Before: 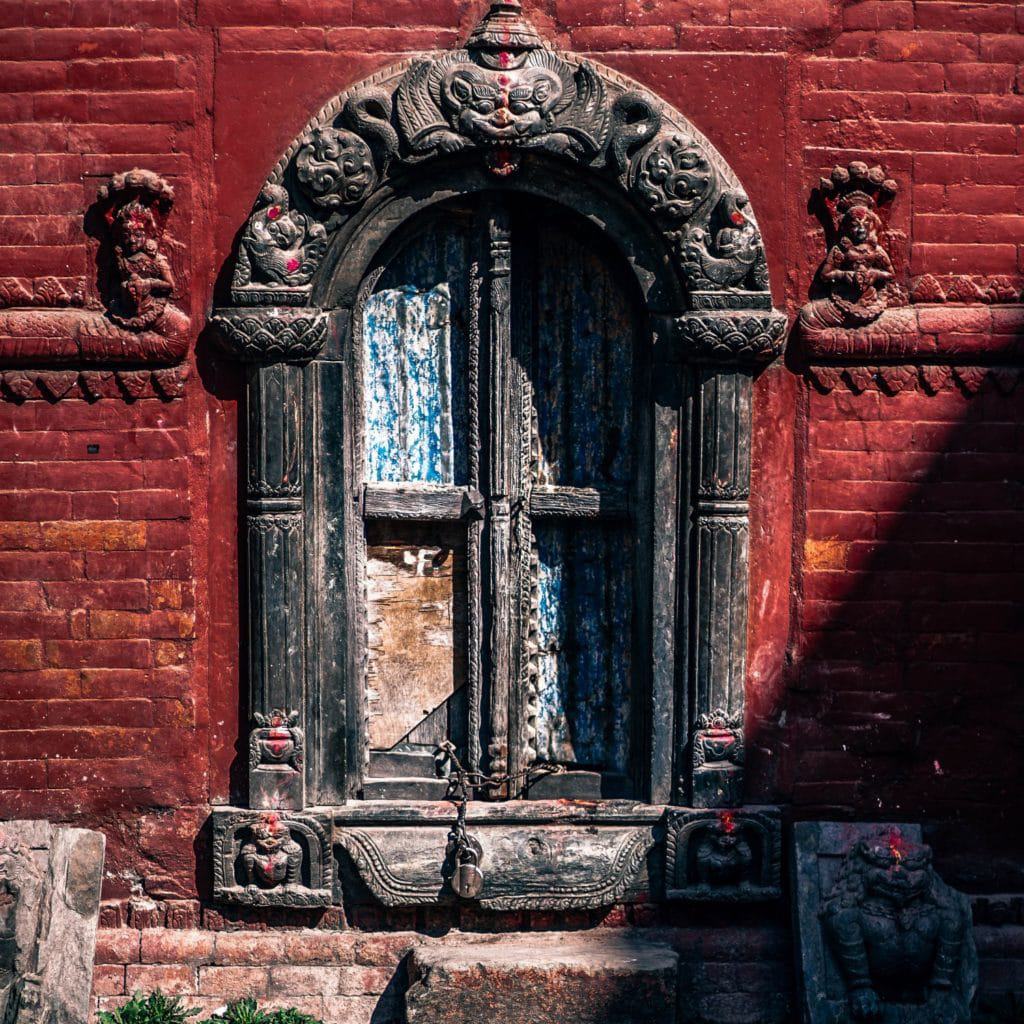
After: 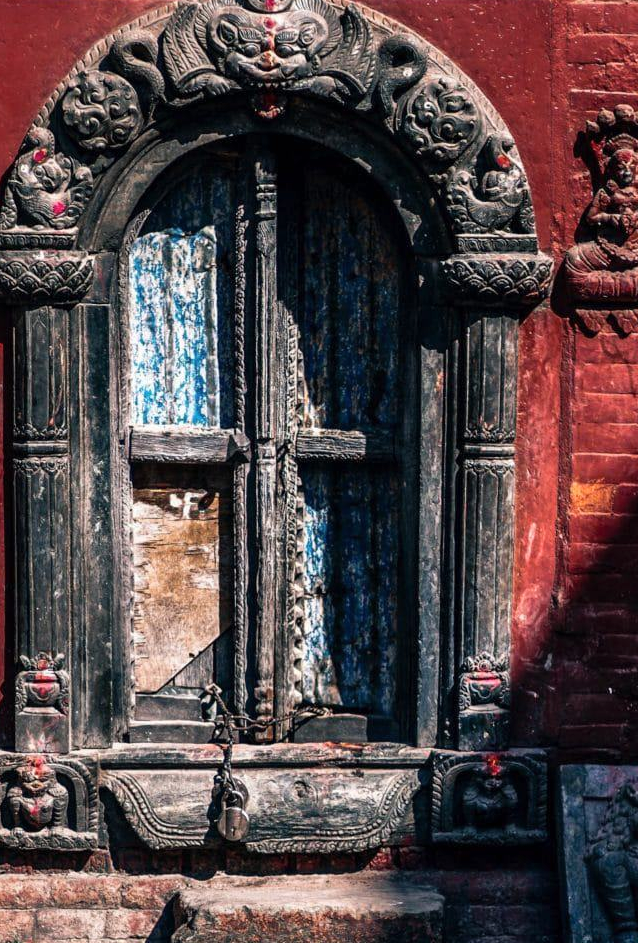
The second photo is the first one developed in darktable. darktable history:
shadows and highlights: shadows 37.27, highlights -28.18, soften with gaussian
crop and rotate: left 22.918%, top 5.629%, right 14.711%, bottom 2.247%
